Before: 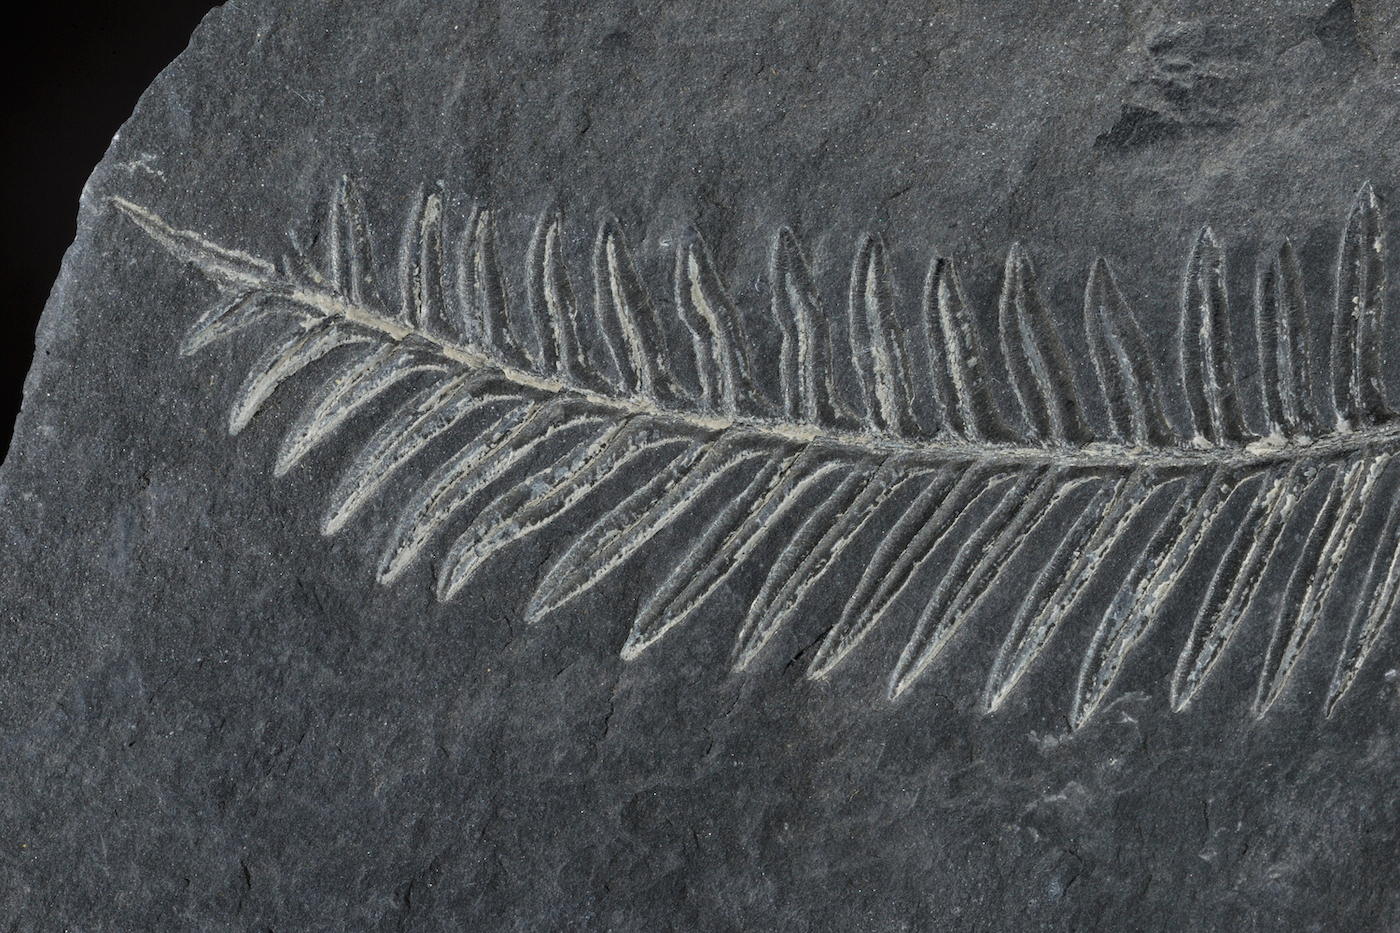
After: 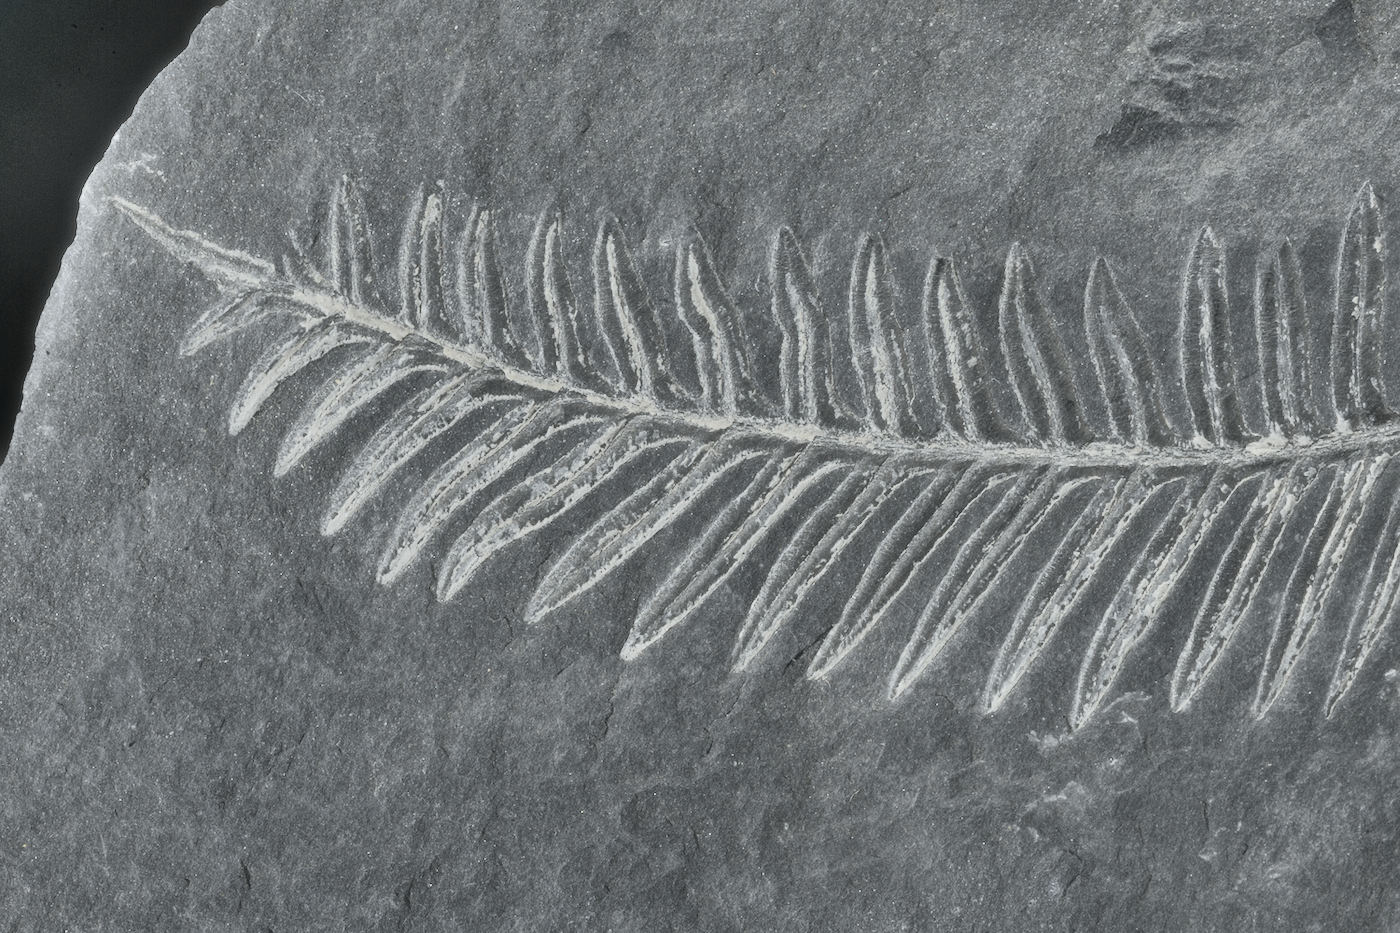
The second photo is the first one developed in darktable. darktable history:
contrast brightness saturation: brightness 0.18, saturation -0.5
shadows and highlights: radius 123.98, shadows 100, white point adjustment -3, highlights -100, highlights color adjustment 89.84%, soften with gaussian
haze removal: strength -0.1, adaptive false
tone curve: curves: ch0 [(0, 0.013) (0.104, 0.103) (0.258, 0.267) (0.448, 0.489) (0.709, 0.794) (0.895, 0.915) (0.994, 0.971)]; ch1 [(0, 0) (0.335, 0.298) (0.446, 0.416) (0.488, 0.488) (0.515, 0.504) (0.581, 0.615) (0.635, 0.661) (1, 1)]; ch2 [(0, 0) (0.314, 0.306) (0.436, 0.447) (0.502, 0.5) (0.538, 0.541) (0.568, 0.603) (0.641, 0.635) (0.717, 0.701) (1, 1)], color space Lab, independent channels, preserve colors none
